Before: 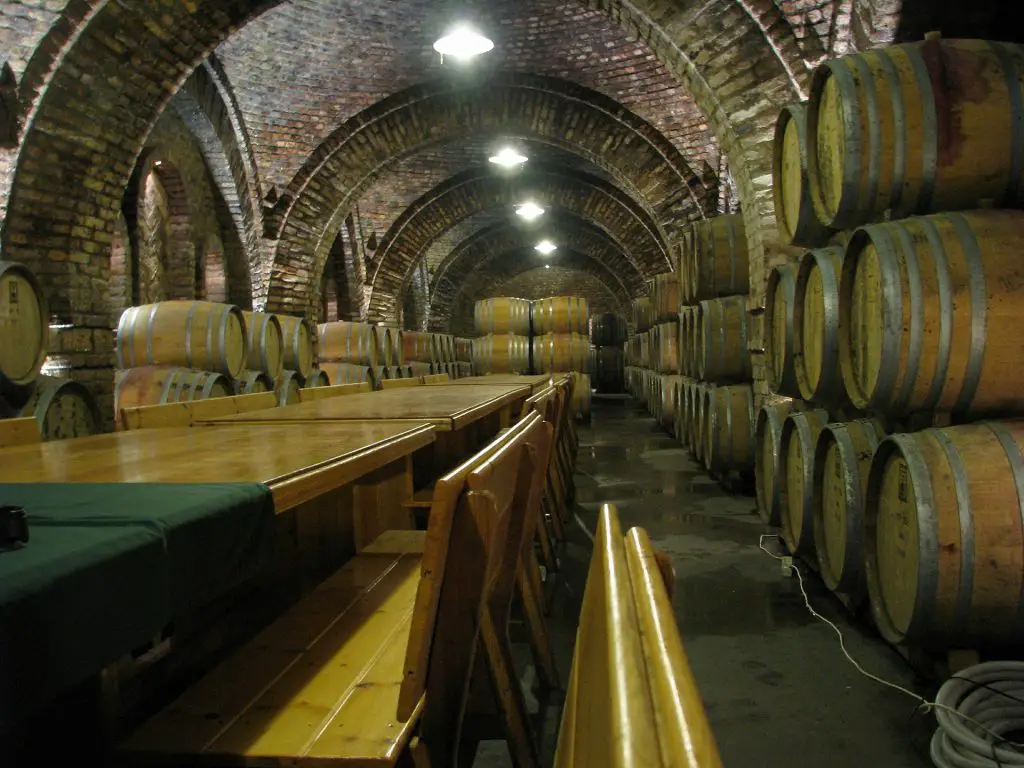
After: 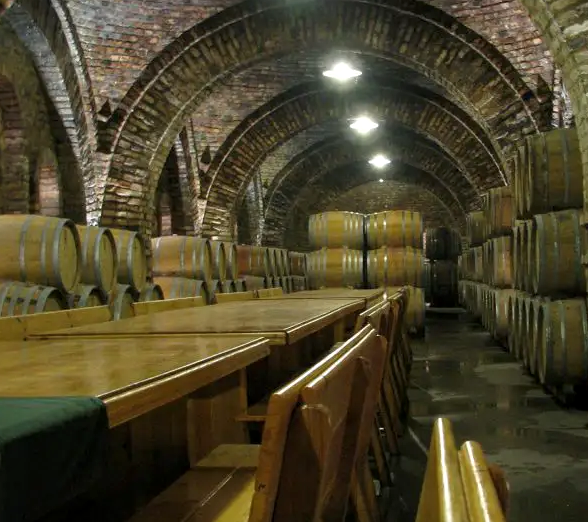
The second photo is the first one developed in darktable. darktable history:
crop: left 16.216%, top 11.314%, right 26.282%, bottom 20.642%
local contrast: highlights 102%, shadows 101%, detail 119%, midtone range 0.2
